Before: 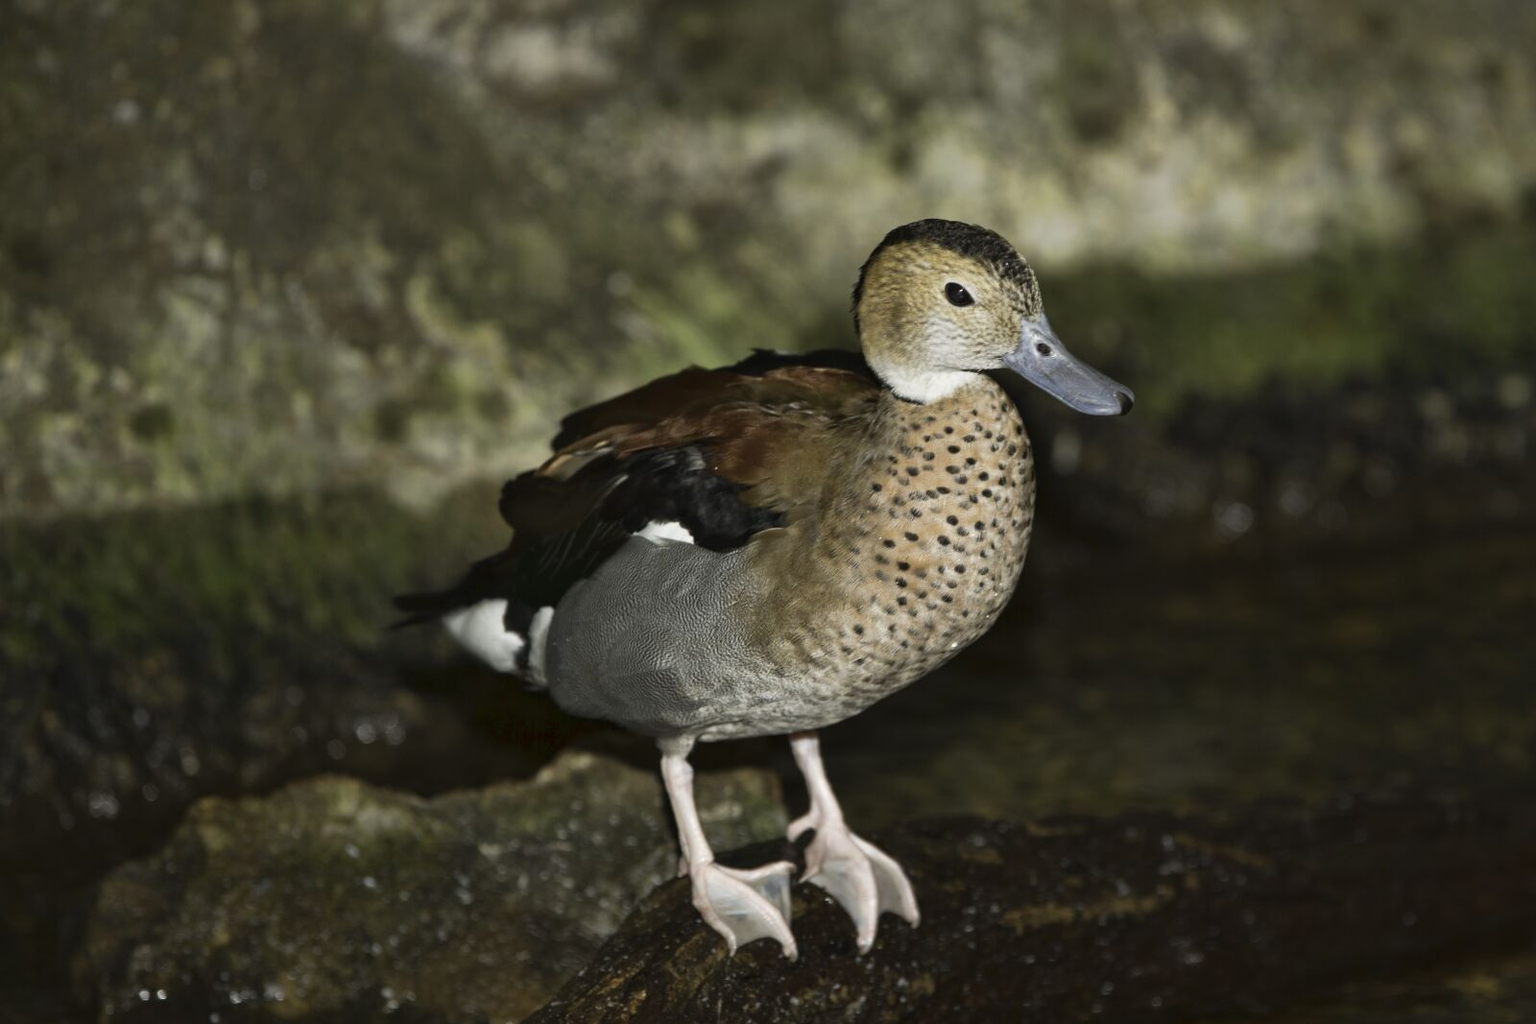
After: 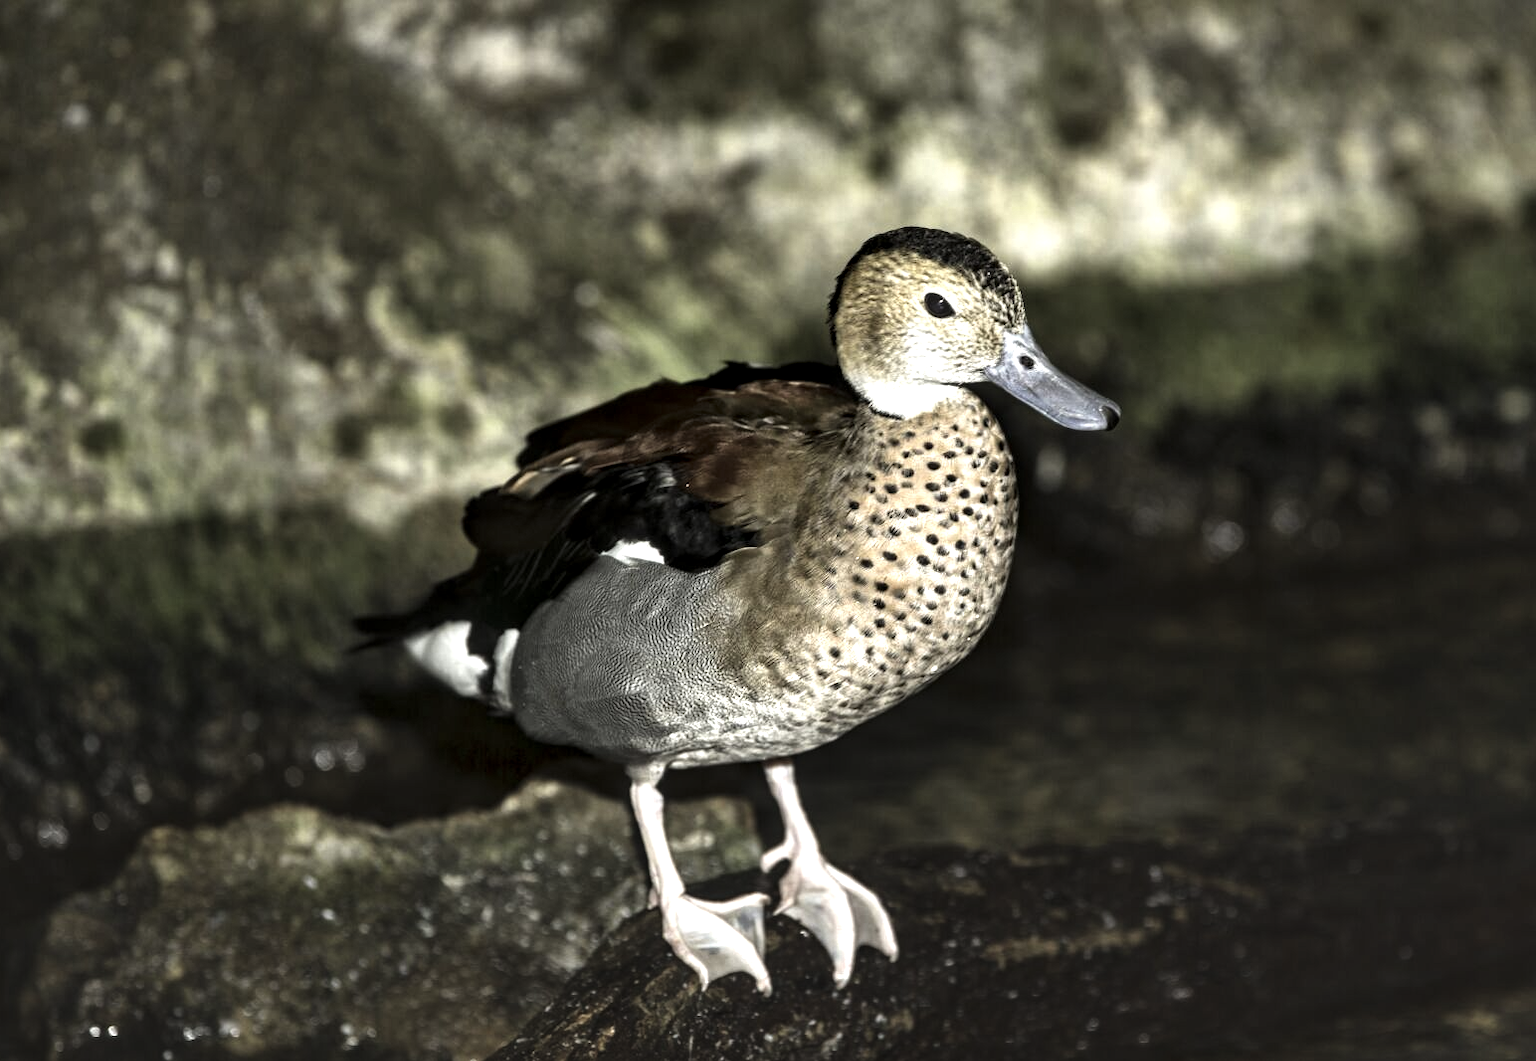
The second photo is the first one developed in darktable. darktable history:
crop and rotate: left 3.463%
exposure: black level correction -0.015, exposure -0.136 EV, compensate highlight preservation false
local contrast: shadows 188%, detail 224%
